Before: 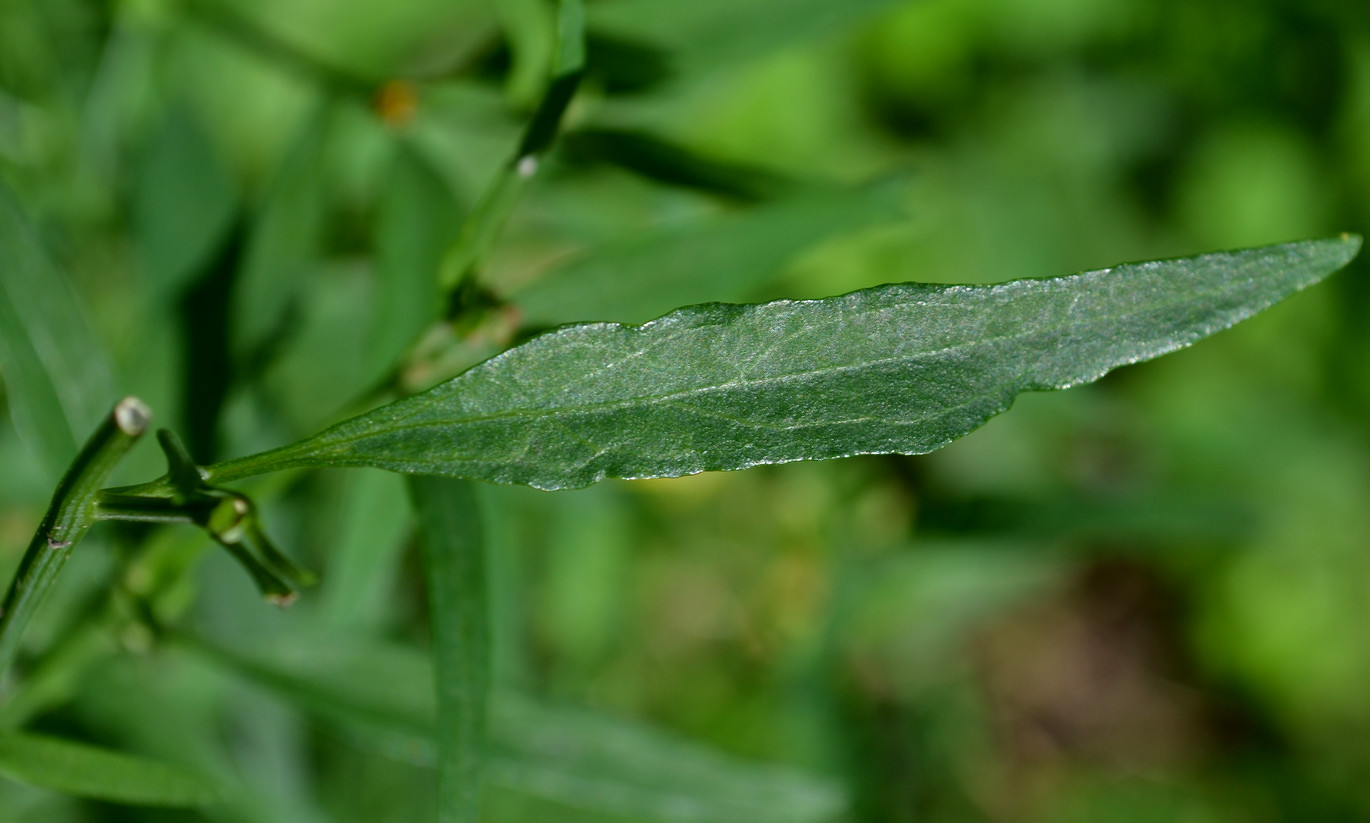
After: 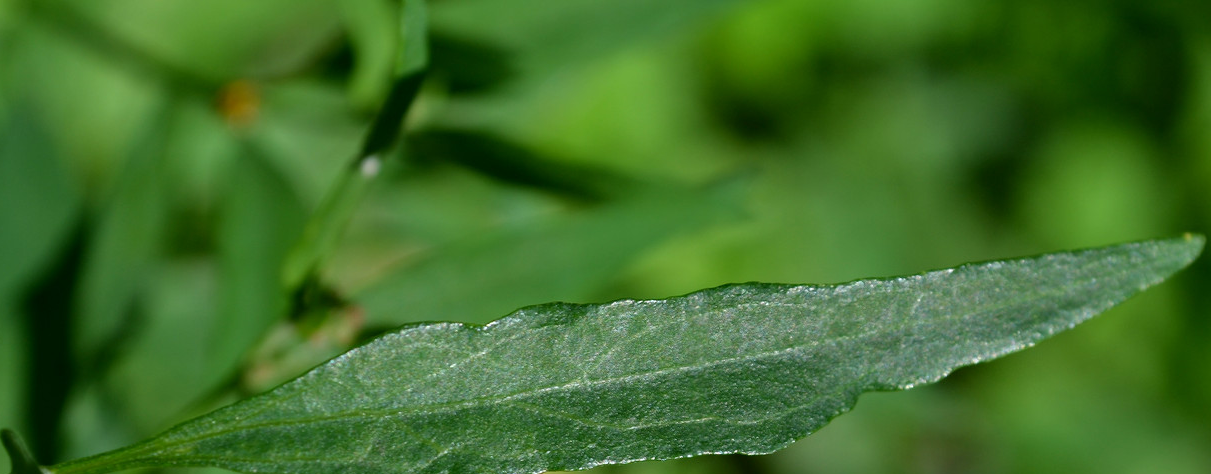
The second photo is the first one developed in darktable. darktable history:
crop and rotate: left 11.552%, bottom 42.328%
